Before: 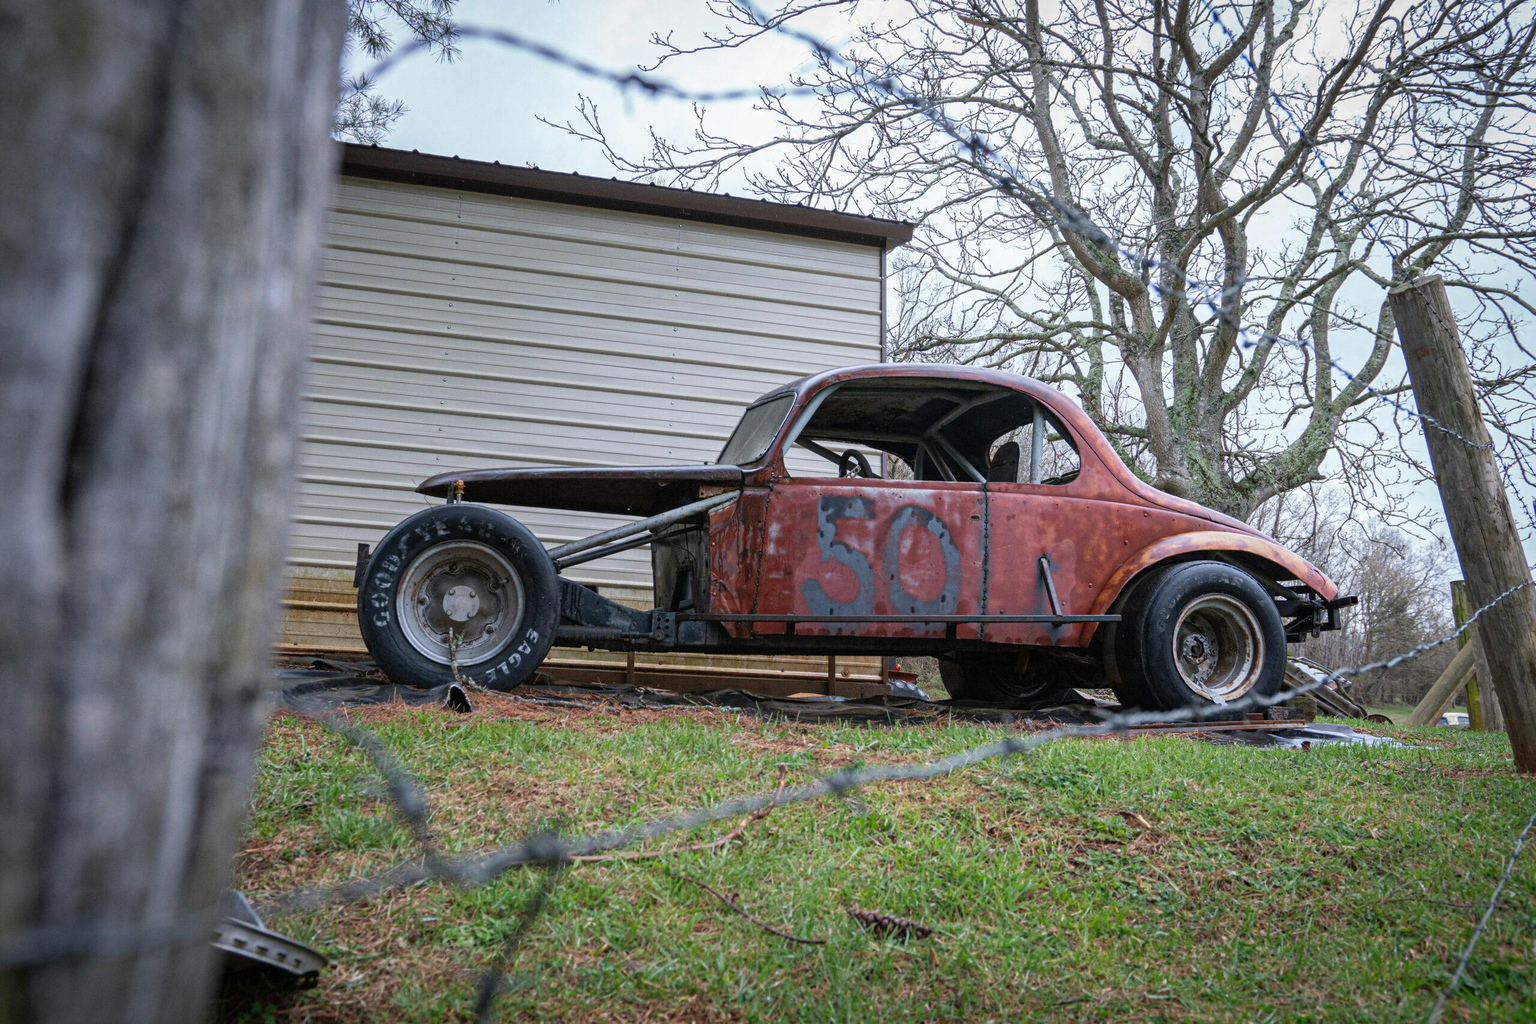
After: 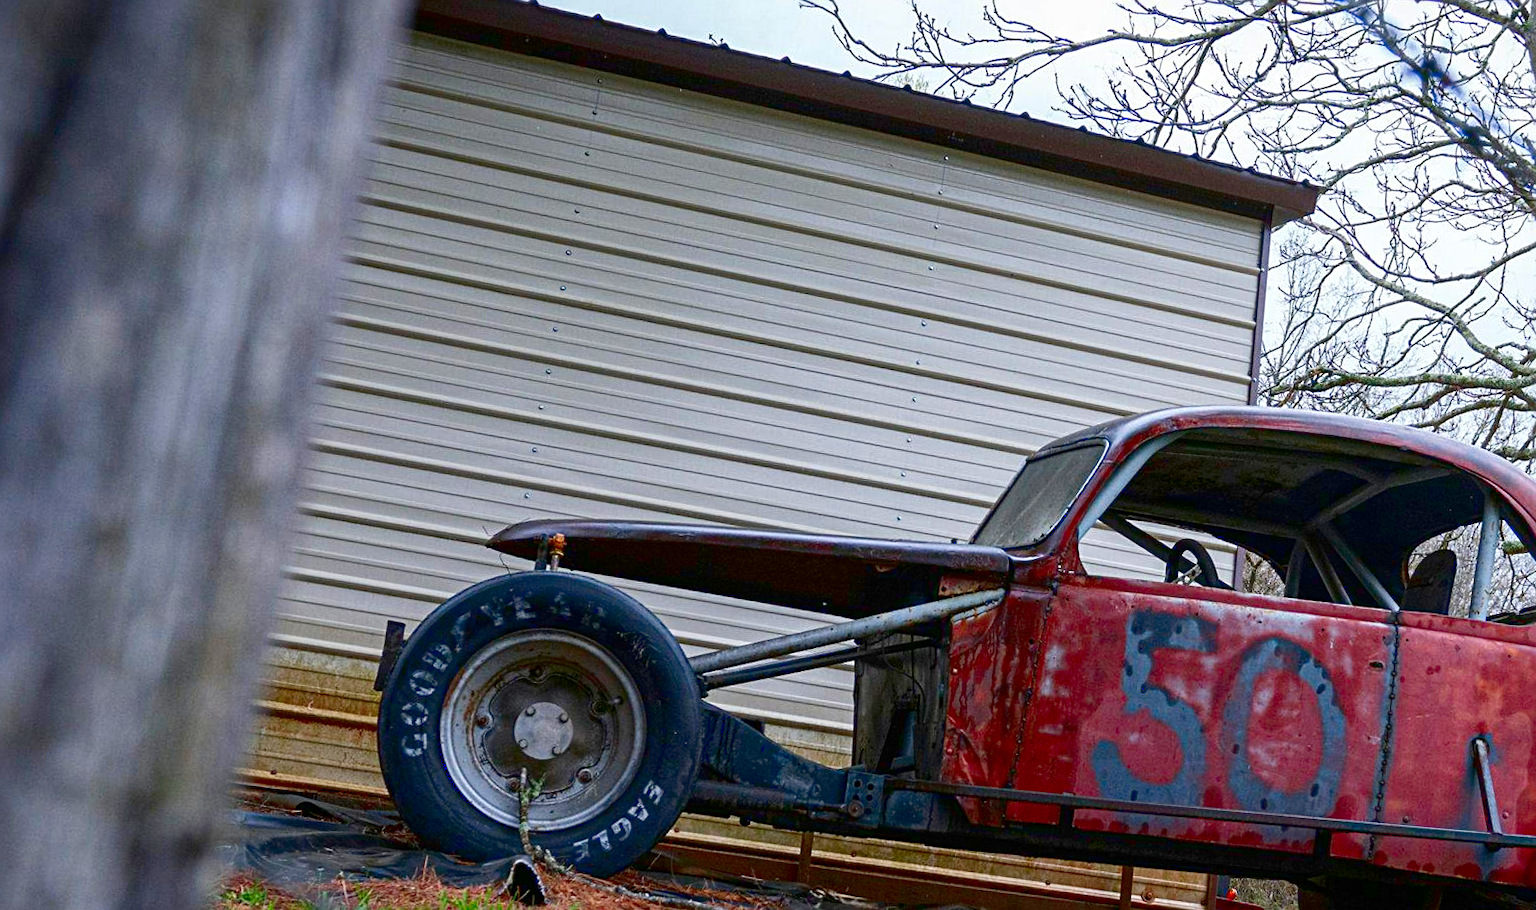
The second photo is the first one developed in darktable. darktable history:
sharpen: radius 2.167, amount 0.381, threshold 0
crop and rotate: angle -4.99°, left 2.122%, top 6.945%, right 27.566%, bottom 30.519%
levels: levels [0, 0.43, 0.984]
contrast brightness saturation: contrast 0.1, brightness -0.26, saturation 0.14
